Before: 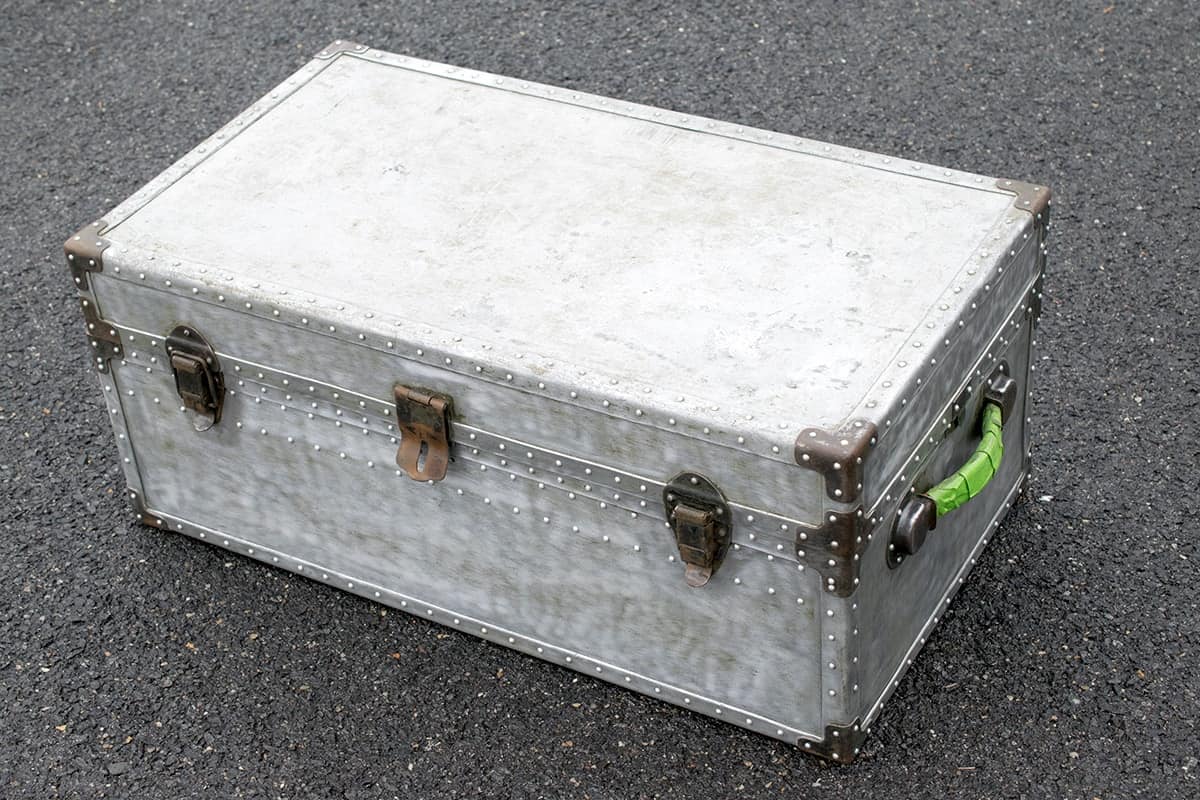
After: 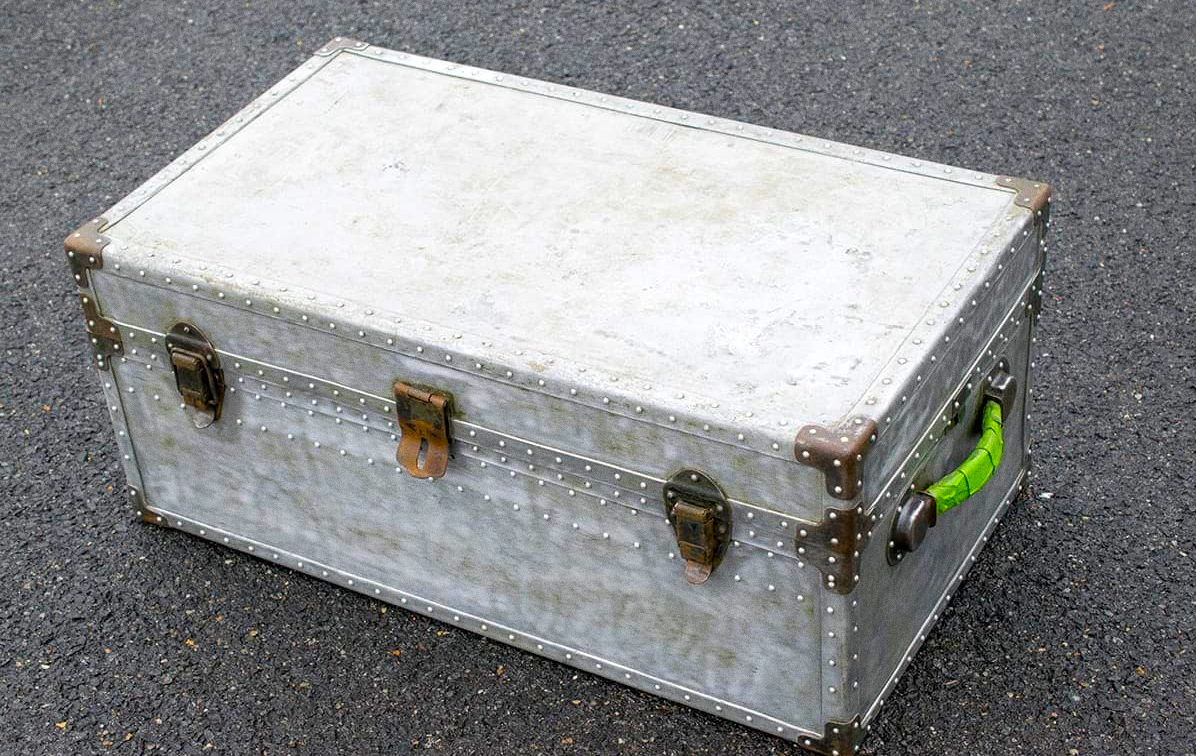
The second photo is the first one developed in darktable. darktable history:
grain: coarseness 0.09 ISO
crop: top 0.448%, right 0.264%, bottom 5.045%
color balance rgb: linear chroma grading › global chroma 25%, perceptual saturation grading › global saturation 50%
